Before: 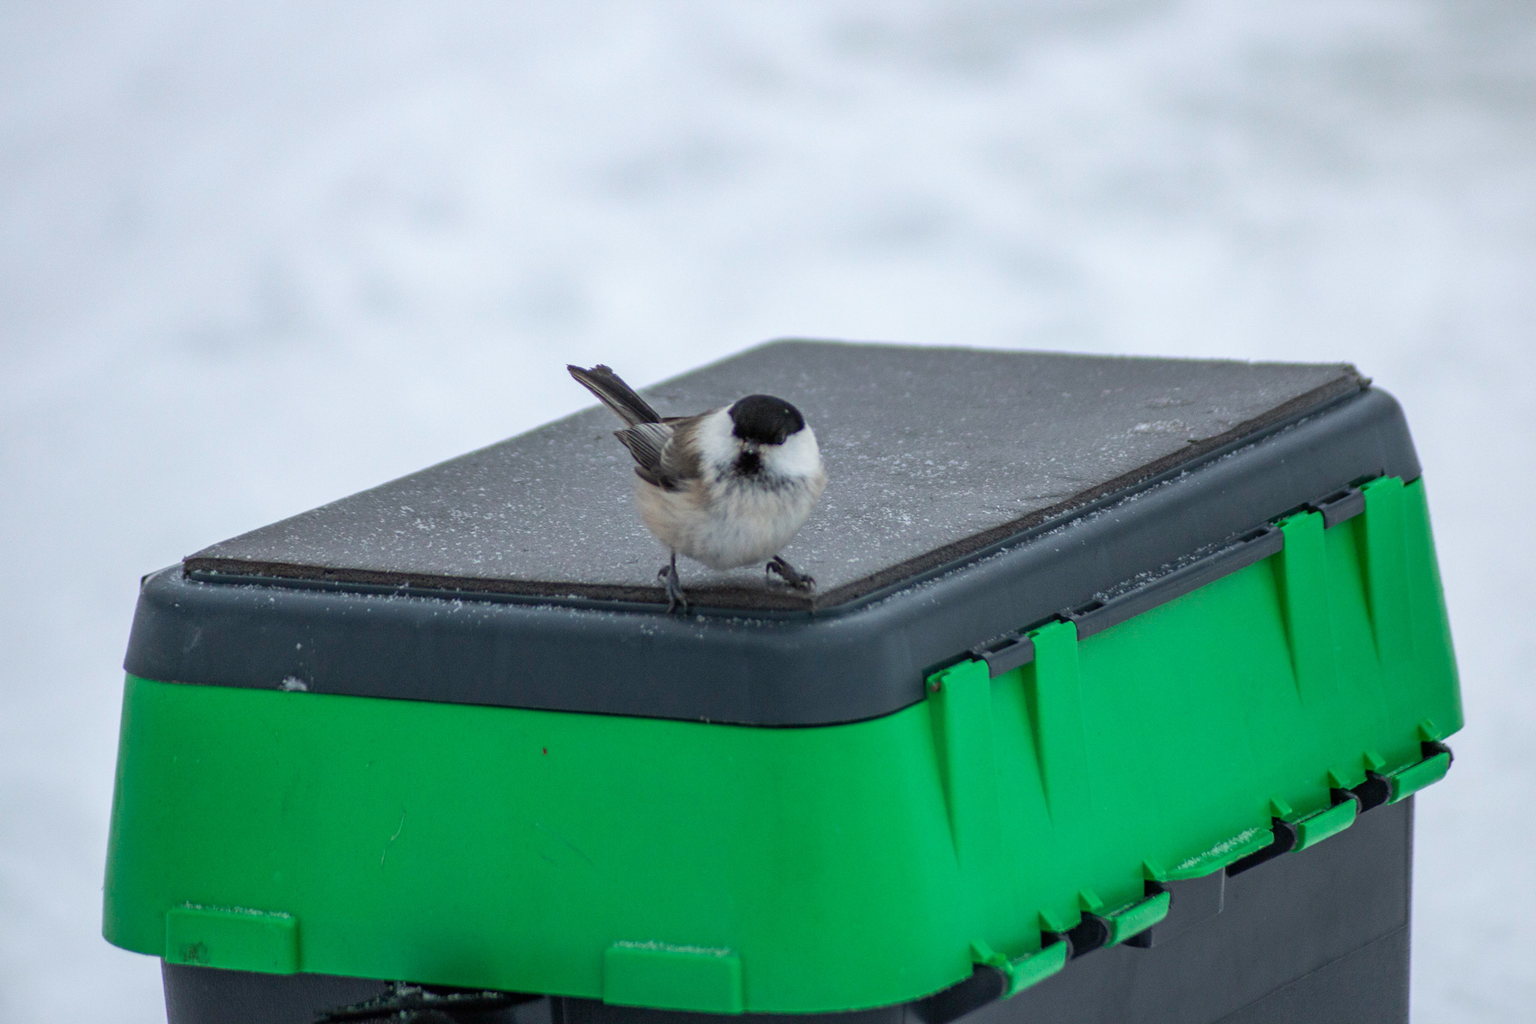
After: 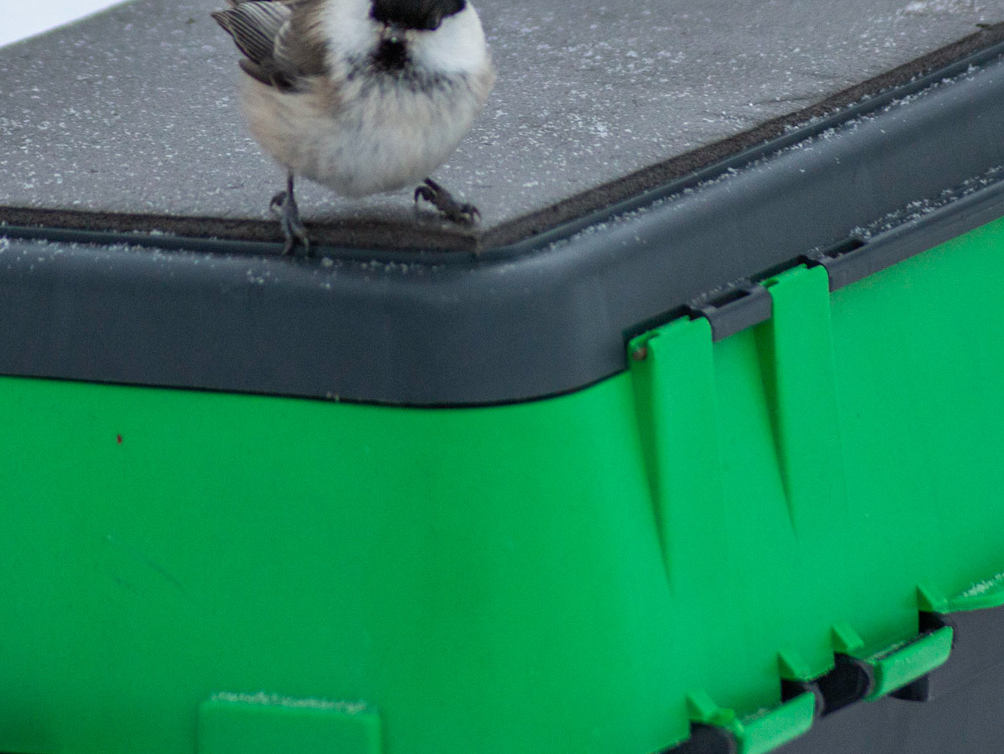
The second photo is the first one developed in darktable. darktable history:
crop: left 29.676%, top 41.282%, right 21.258%, bottom 3.513%
